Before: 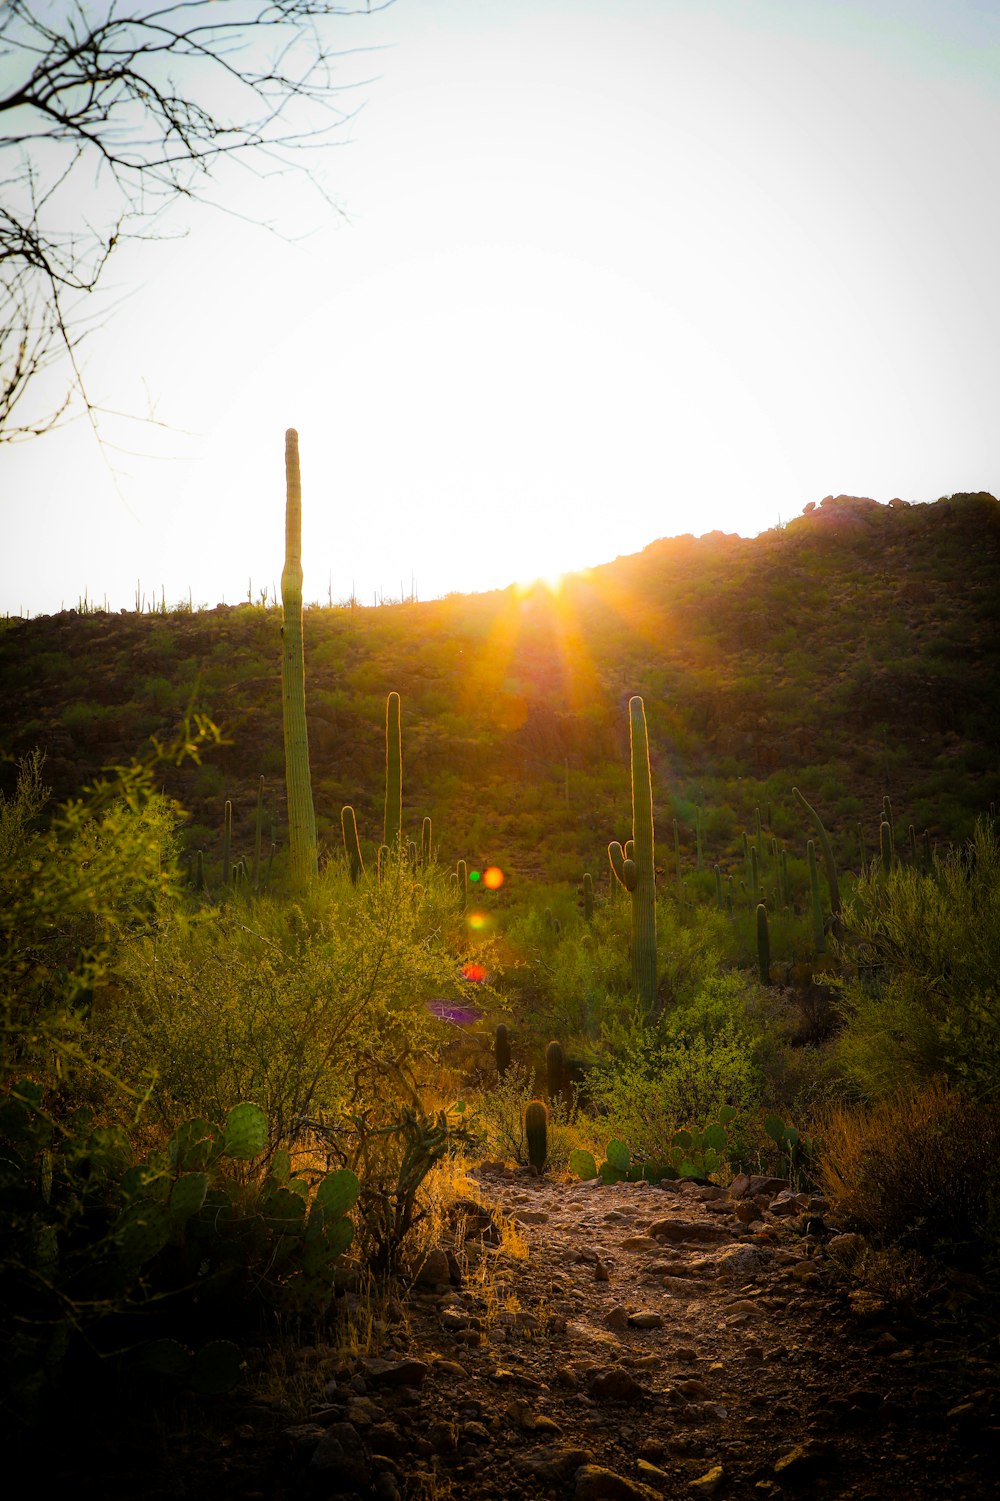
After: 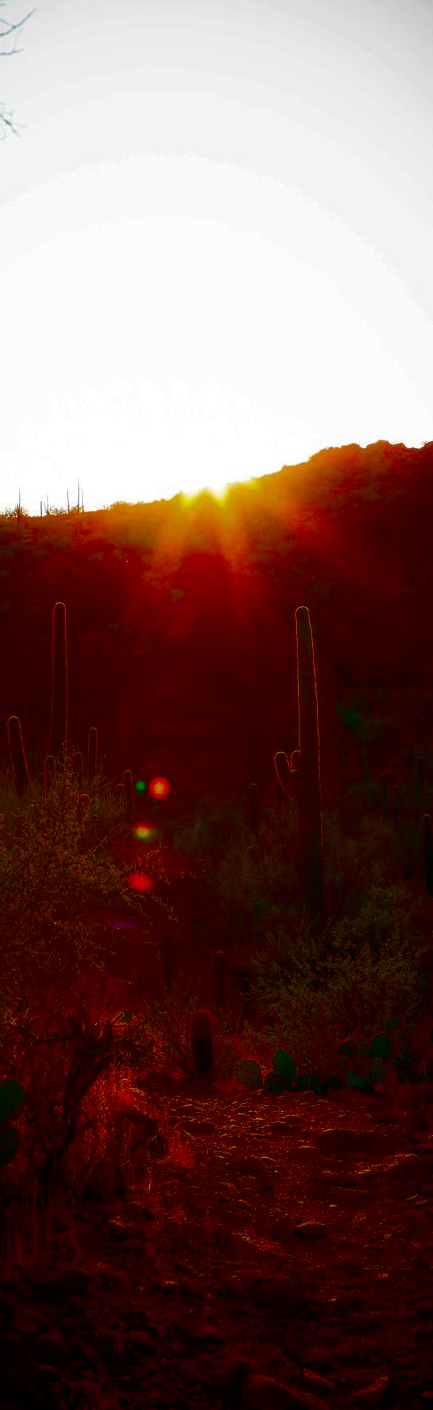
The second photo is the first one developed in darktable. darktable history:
crop: left 33.452%, top 6.025%, right 23.155%
contrast brightness saturation: brightness -1, saturation 1
